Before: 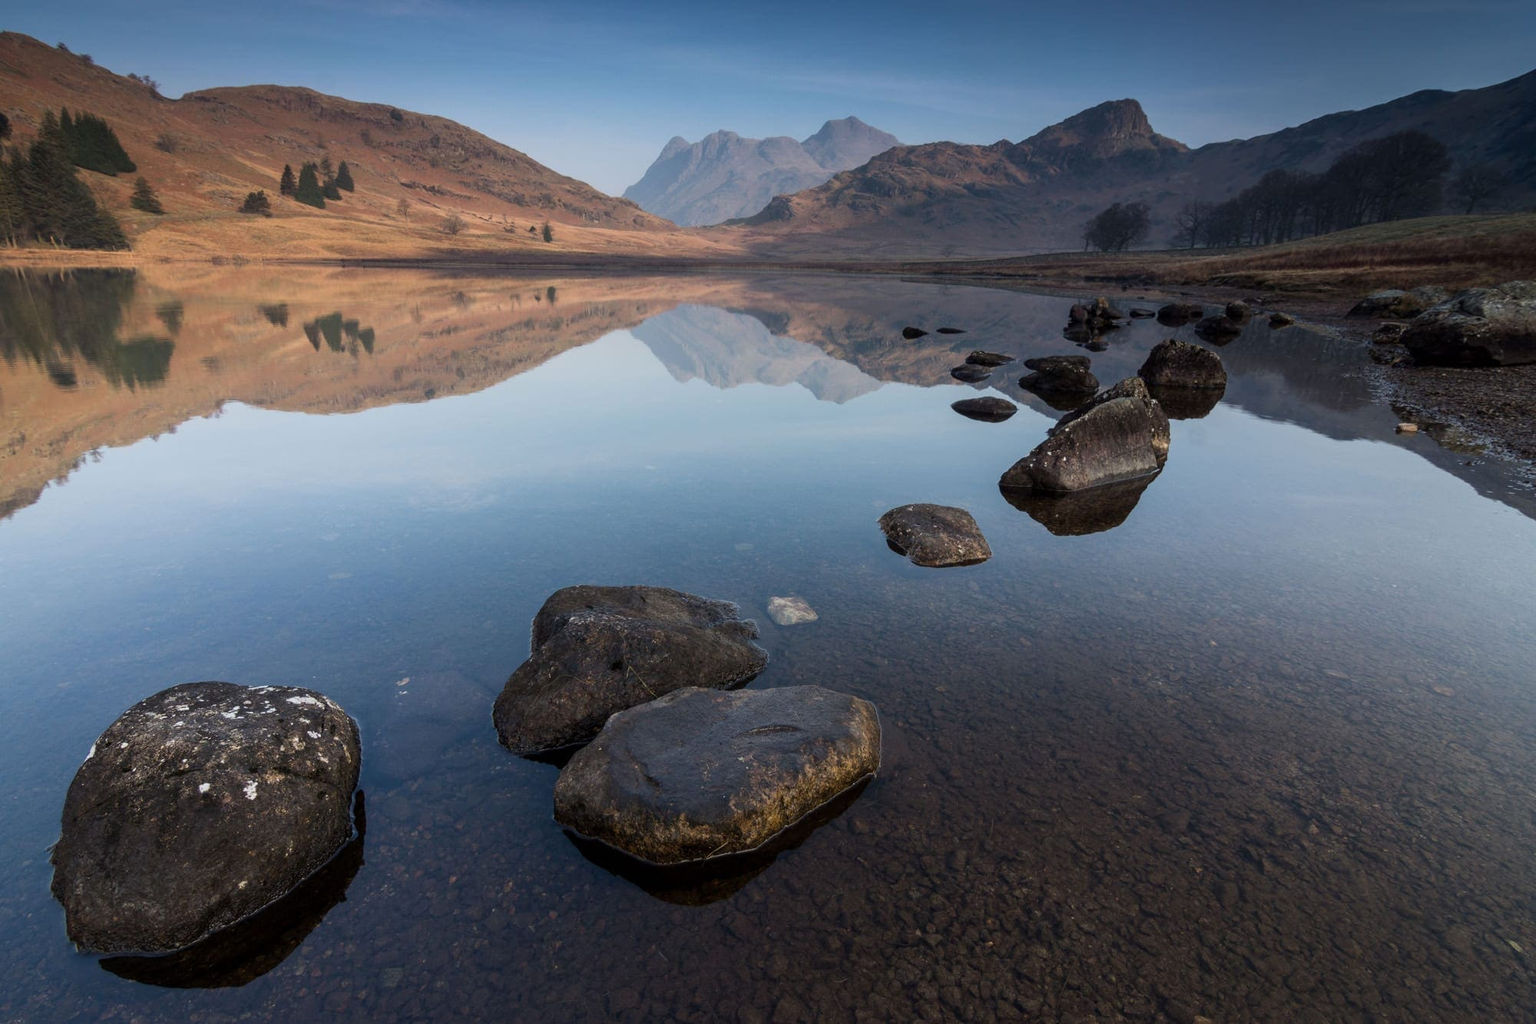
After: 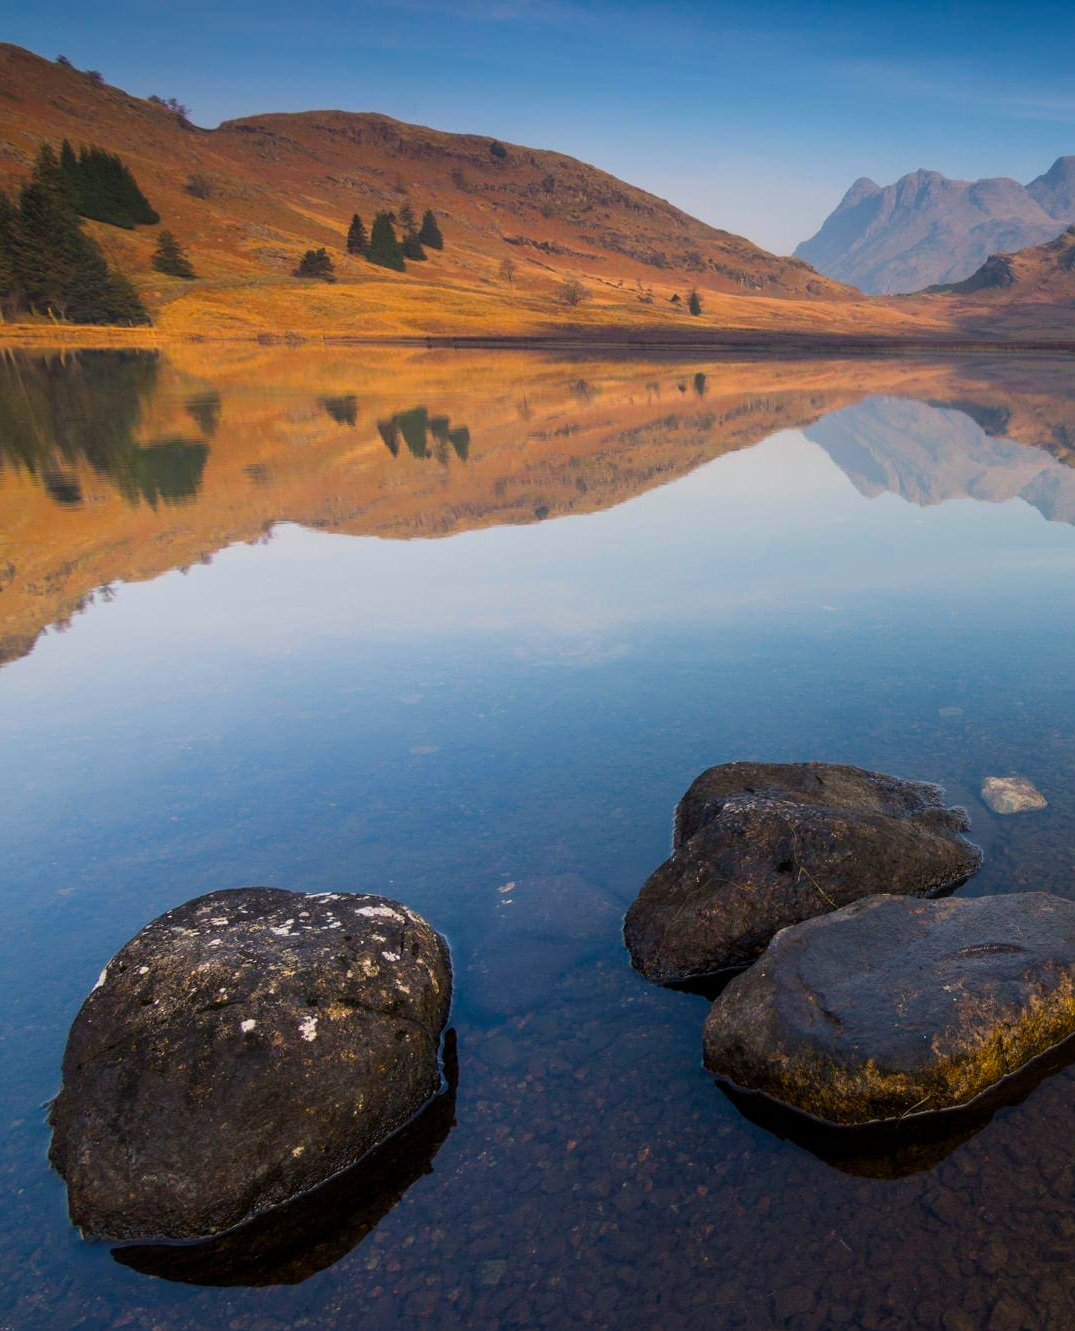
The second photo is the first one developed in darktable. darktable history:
crop: left 0.947%, right 45.282%, bottom 0.085%
color balance rgb: highlights gain › chroma 2.891%, highlights gain › hue 60.65°, perceptual saturation grading › global saturation 42.962%, global vibrance 20%
